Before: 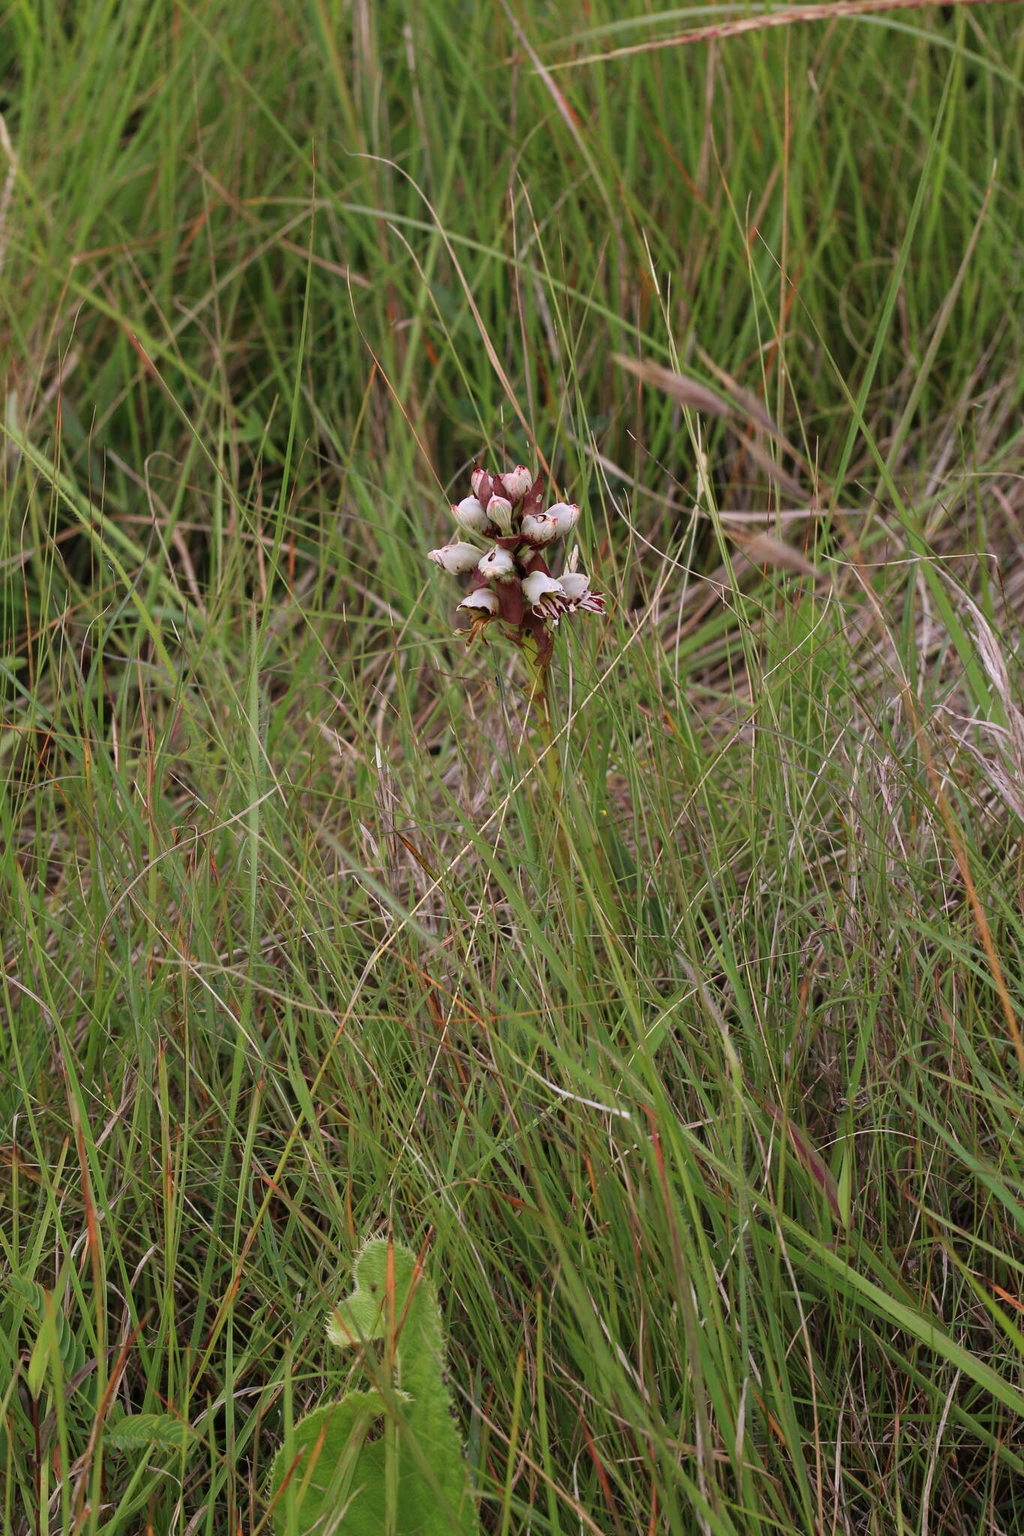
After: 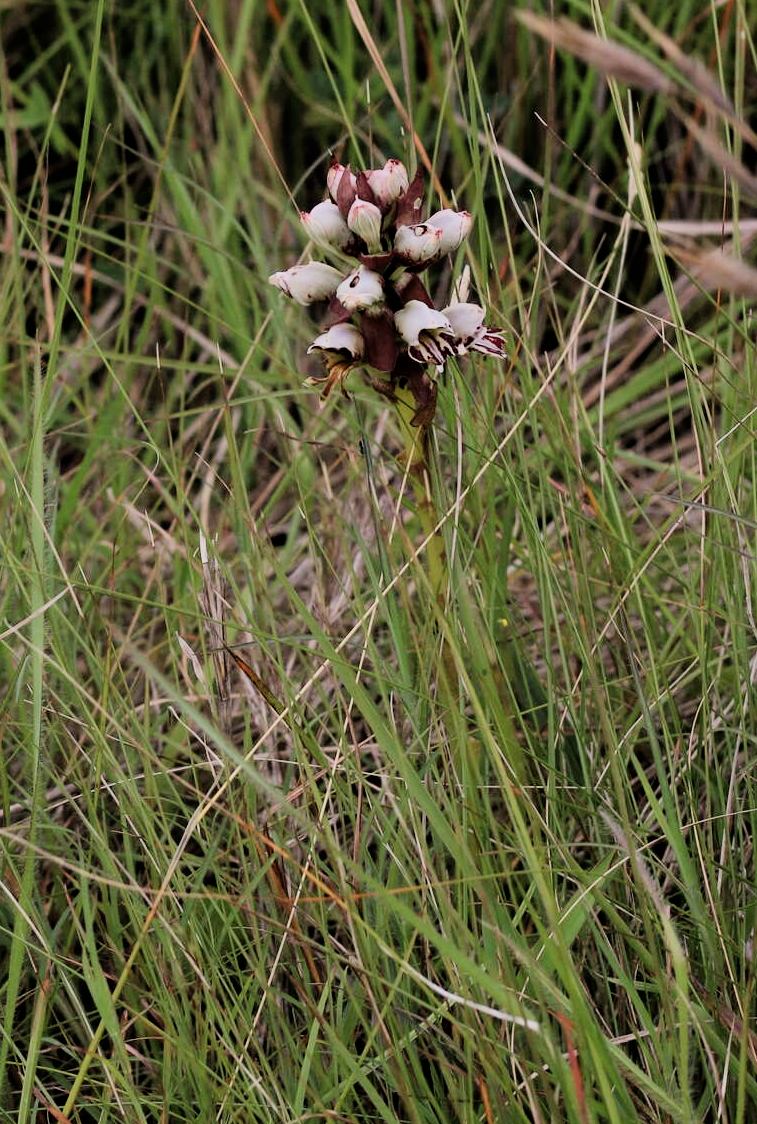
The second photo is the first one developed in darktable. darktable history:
filmic rgb: black relative exposure -5 EV, white relative exposure 3.97 EV, hardness 2.89, contrast 1.409
crop and rotate: left 22.09%, top 22.538%, right 22.389%, bottom 22.536%
